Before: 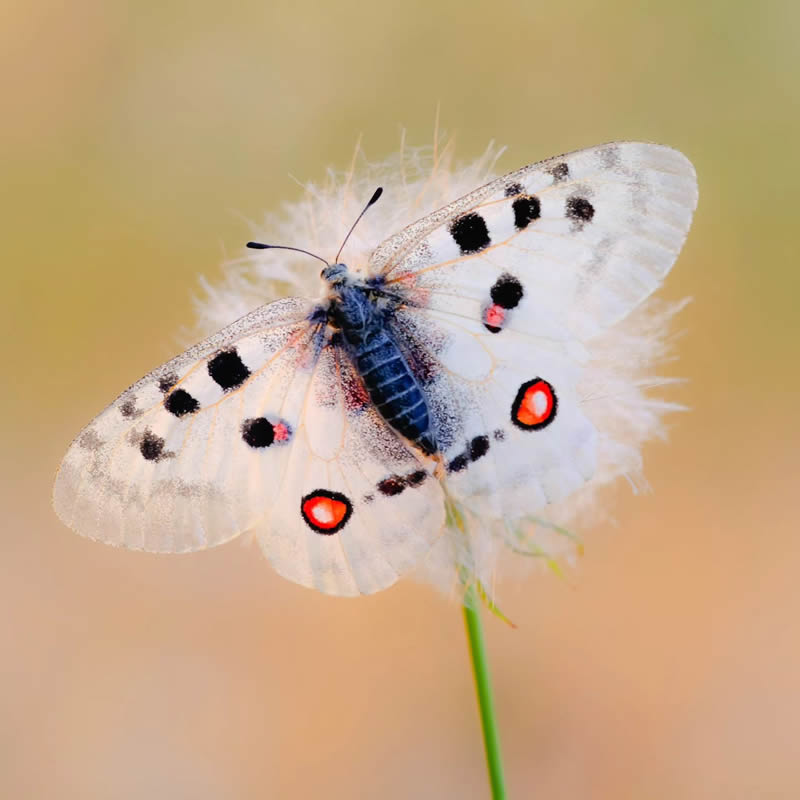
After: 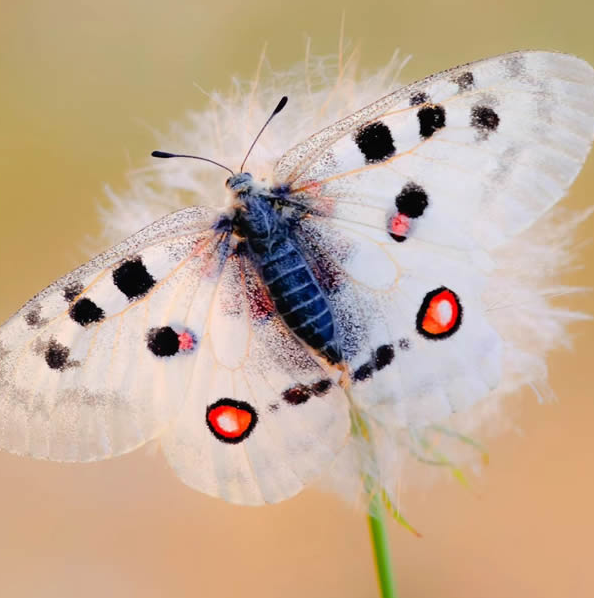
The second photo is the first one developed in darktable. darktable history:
crop and rotate: left 11.926%, top 11.391%, right 13.788%, bottom 13.783%
